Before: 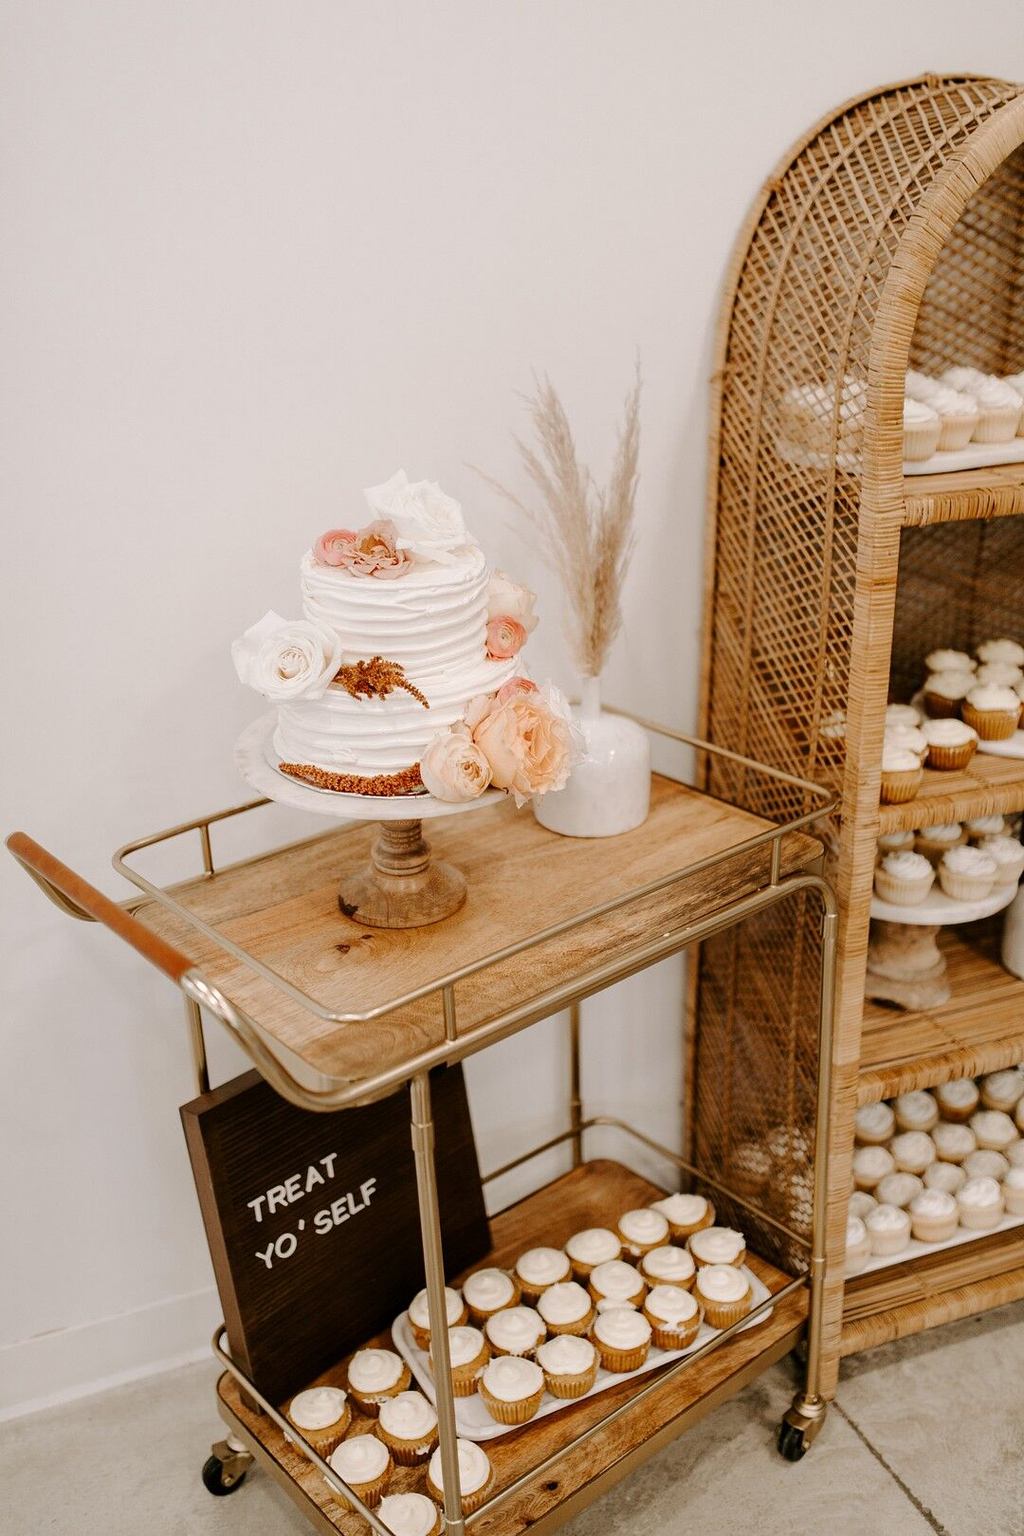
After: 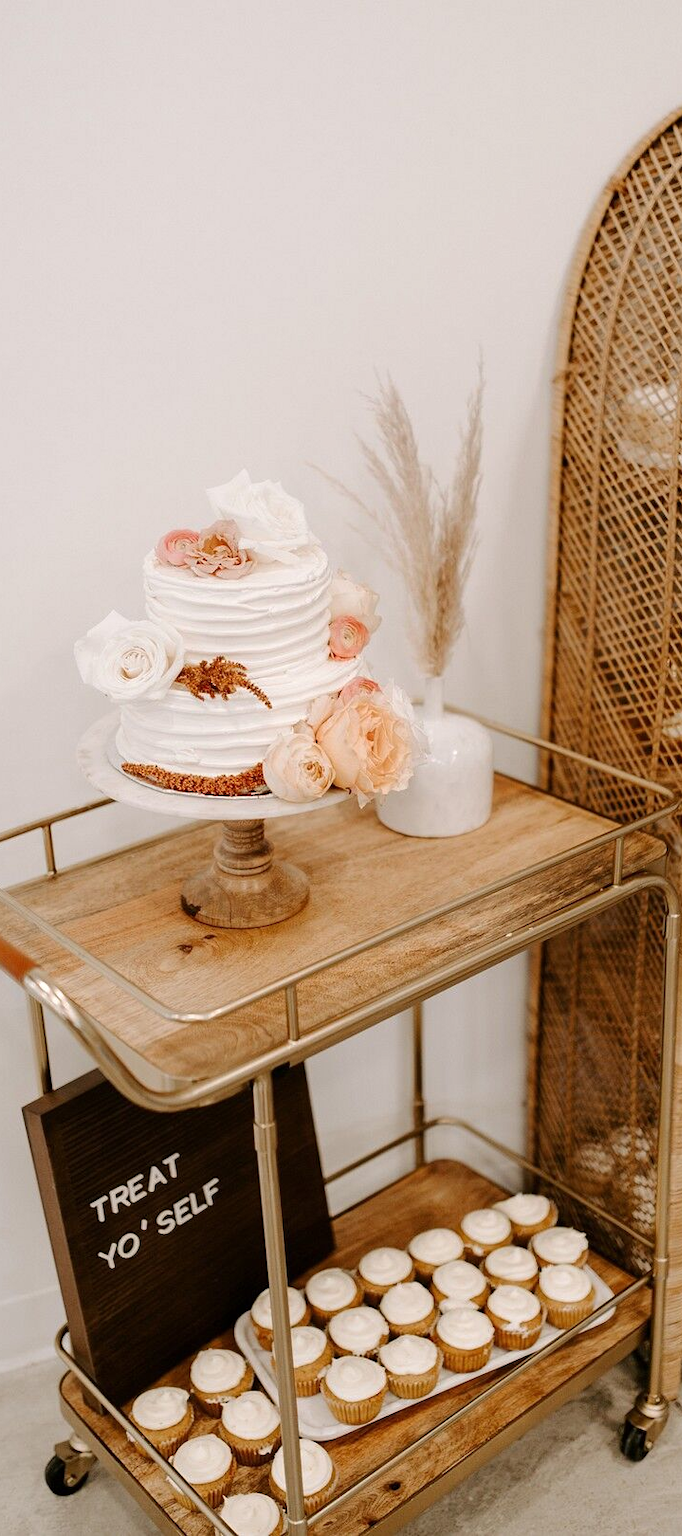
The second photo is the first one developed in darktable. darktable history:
shadows and highlights: shadows -8.83, white point adjustment 1.62, highlights 9.57
crop: left 15.427%, right 17.837%
